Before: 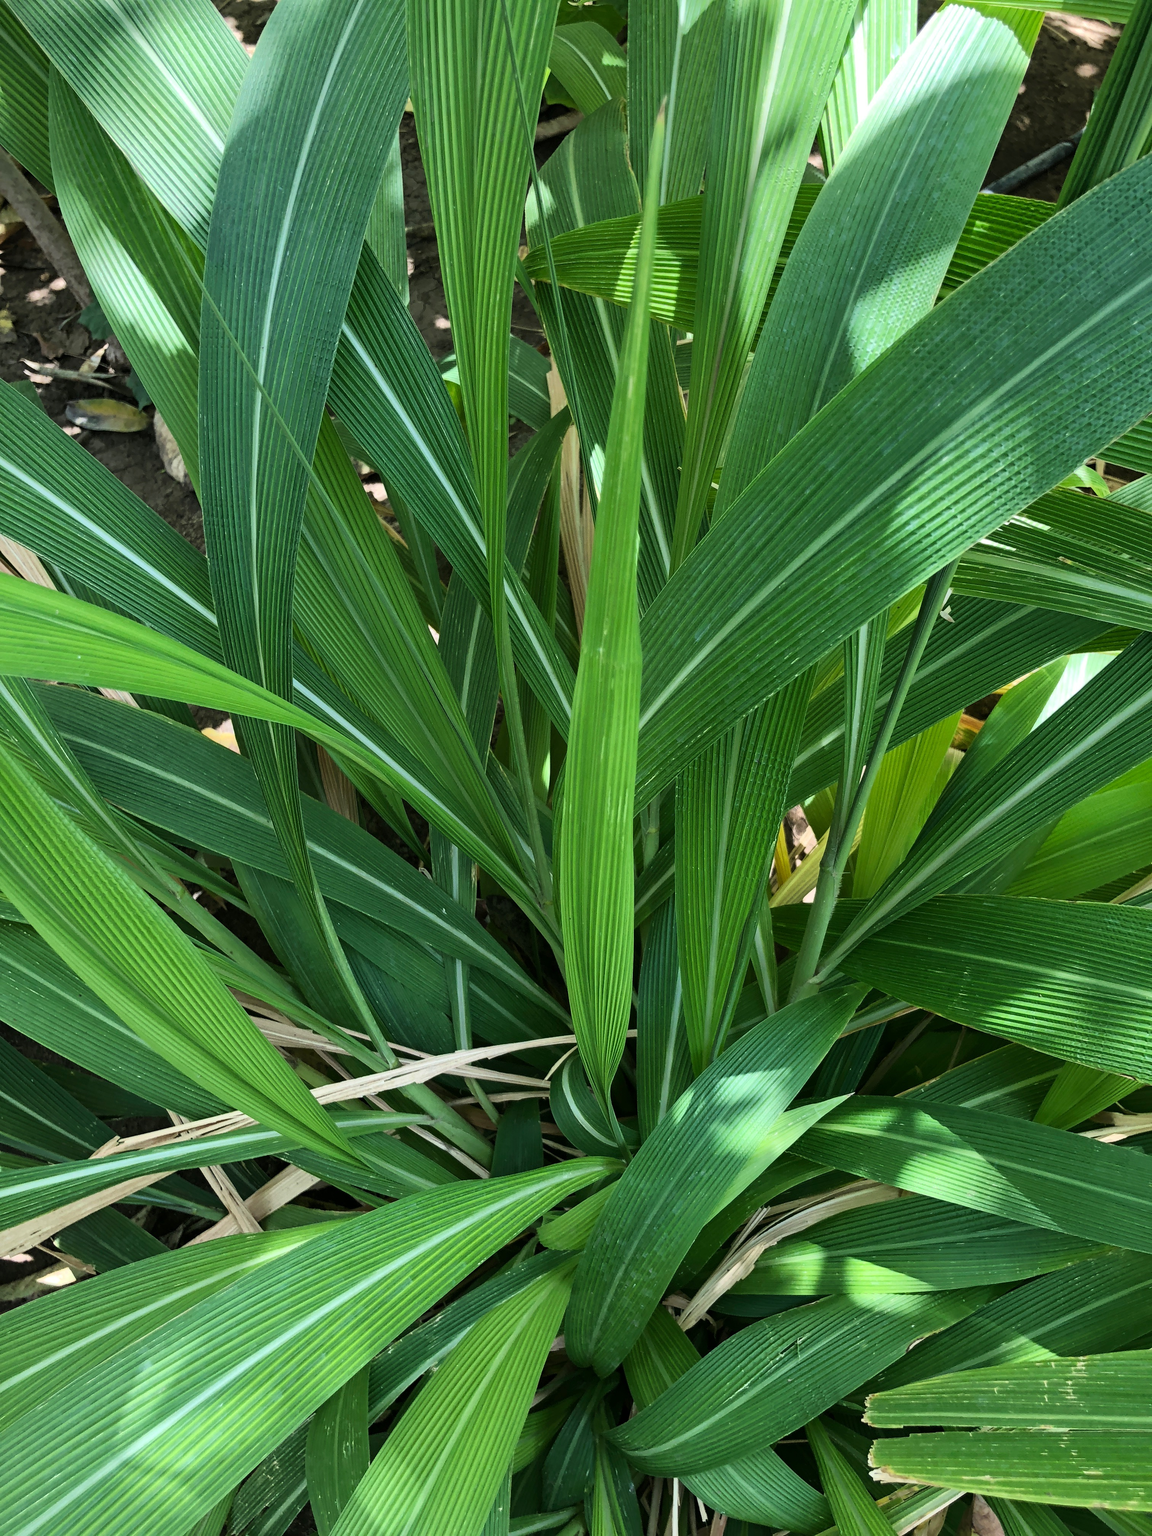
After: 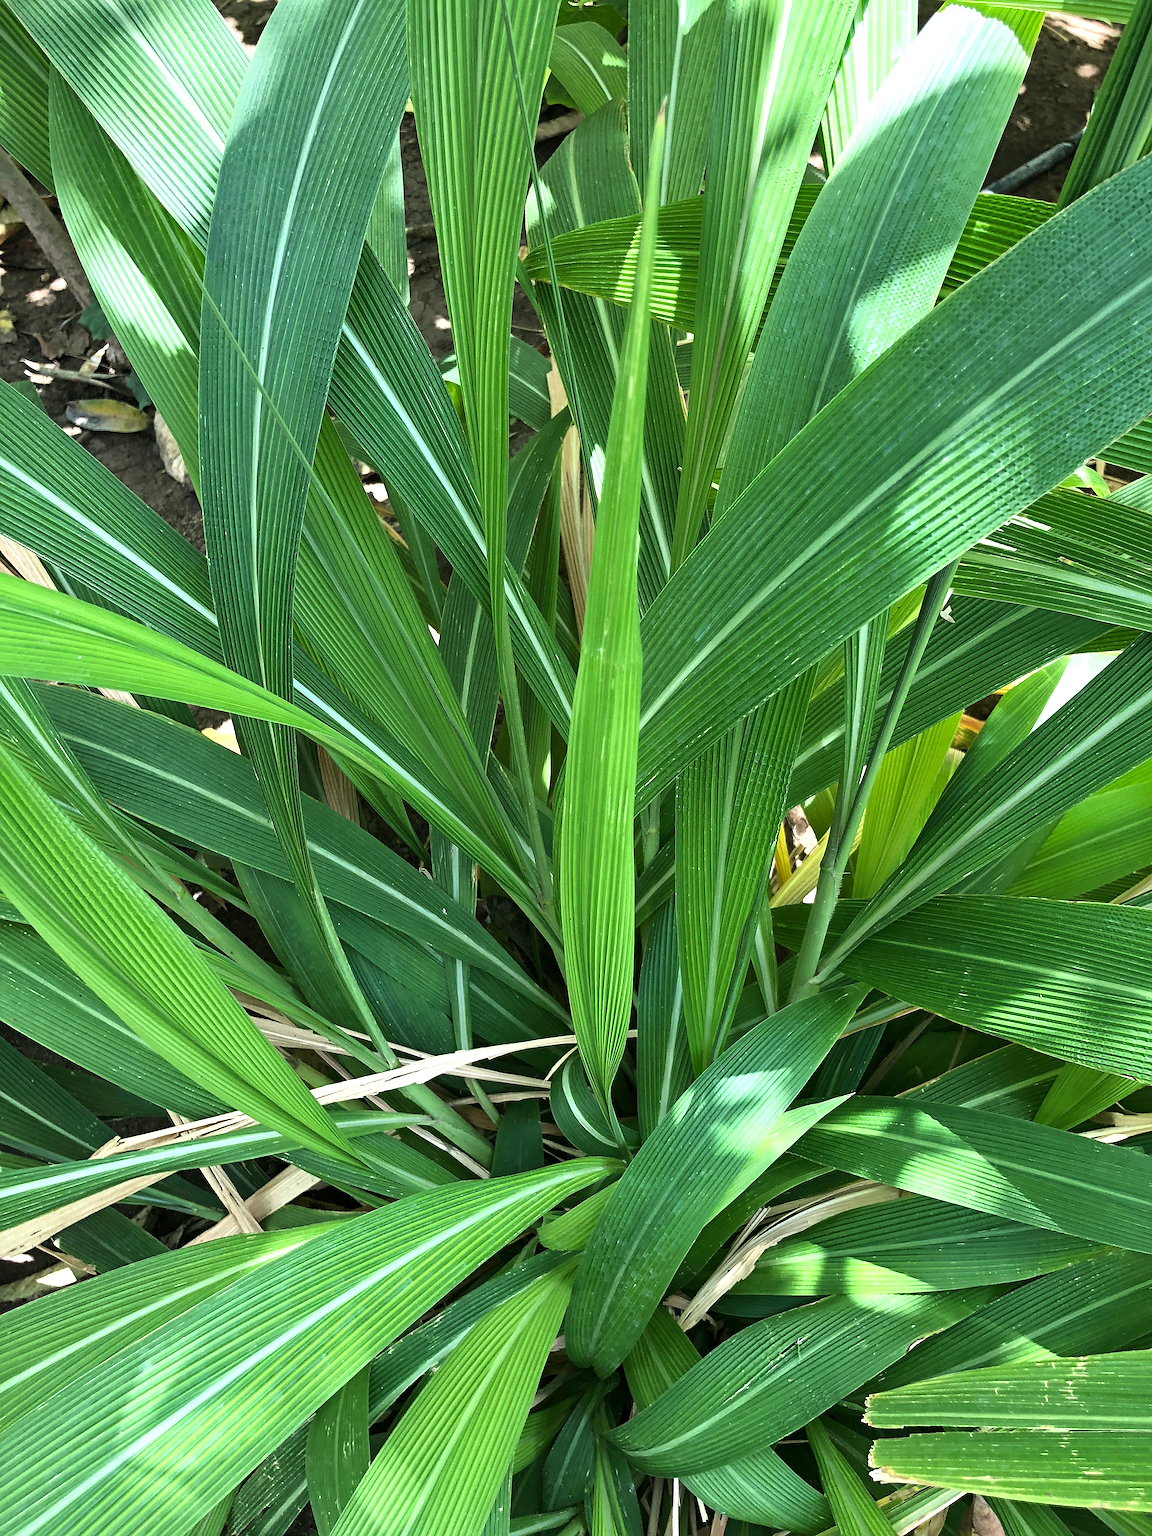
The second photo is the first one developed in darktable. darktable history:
sharpen: on, module defaults
exposure: exposure 0.65 EV, compensate highlight preservation false
shadows and highlights: shadows 31.67, highlights -32.28, soften with gaussian
